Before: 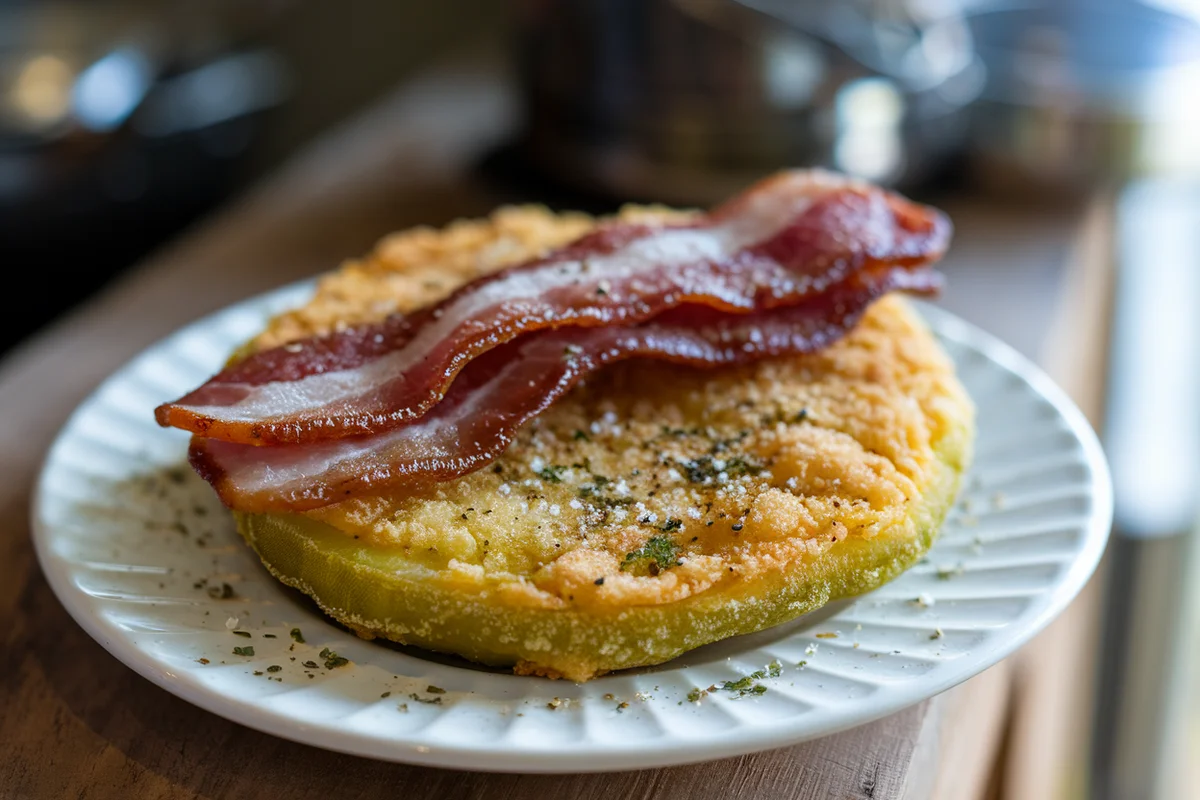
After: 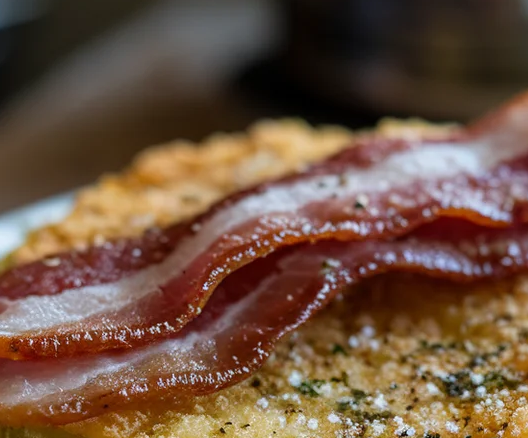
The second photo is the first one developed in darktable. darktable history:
crop: left 20.248%, top 10.86%, right 35.675%, bottom 34.321%
rotate and perspective: crop left 0, crop top 0
